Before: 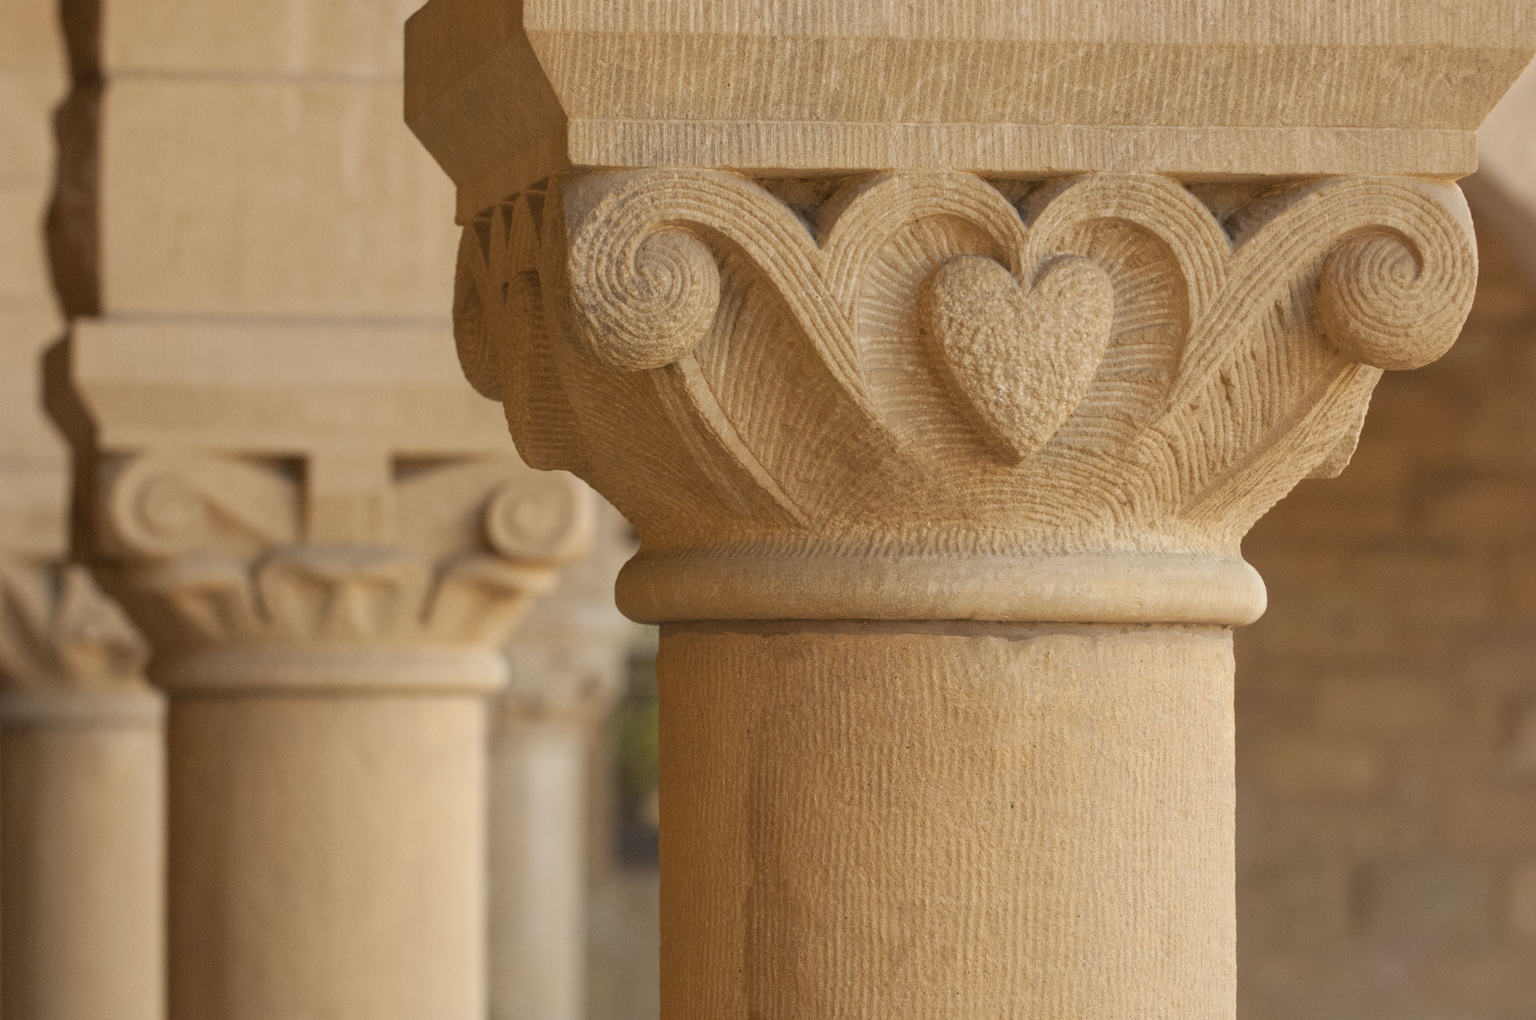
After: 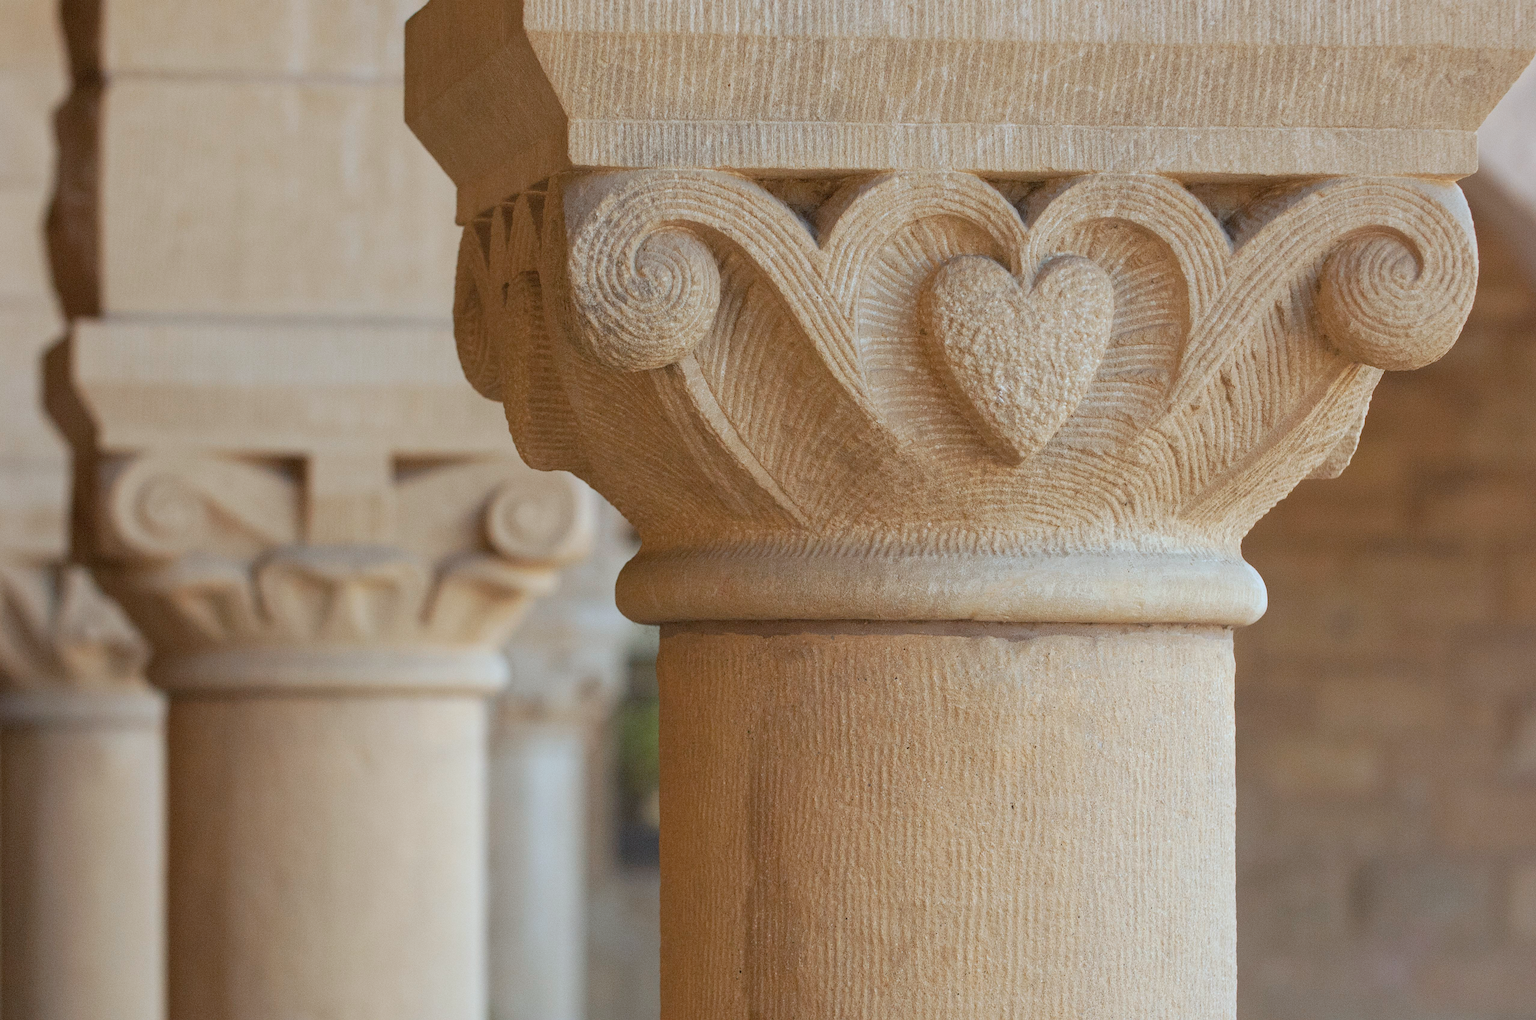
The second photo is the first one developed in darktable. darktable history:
sharpen: on, module defaults
color calibration: x 0.396, y 0.386, temperature 3685.95 K
